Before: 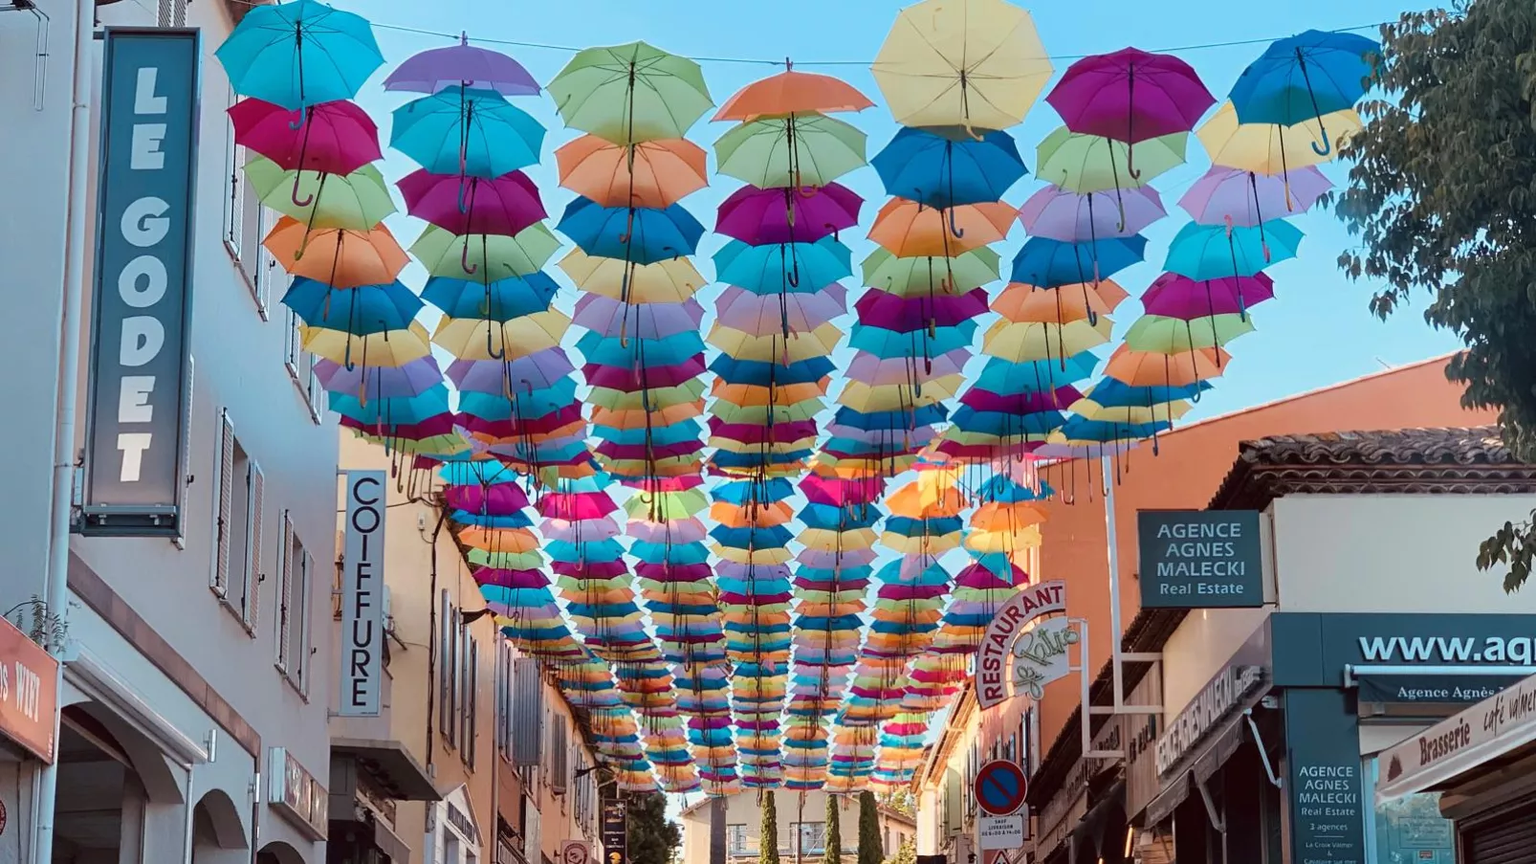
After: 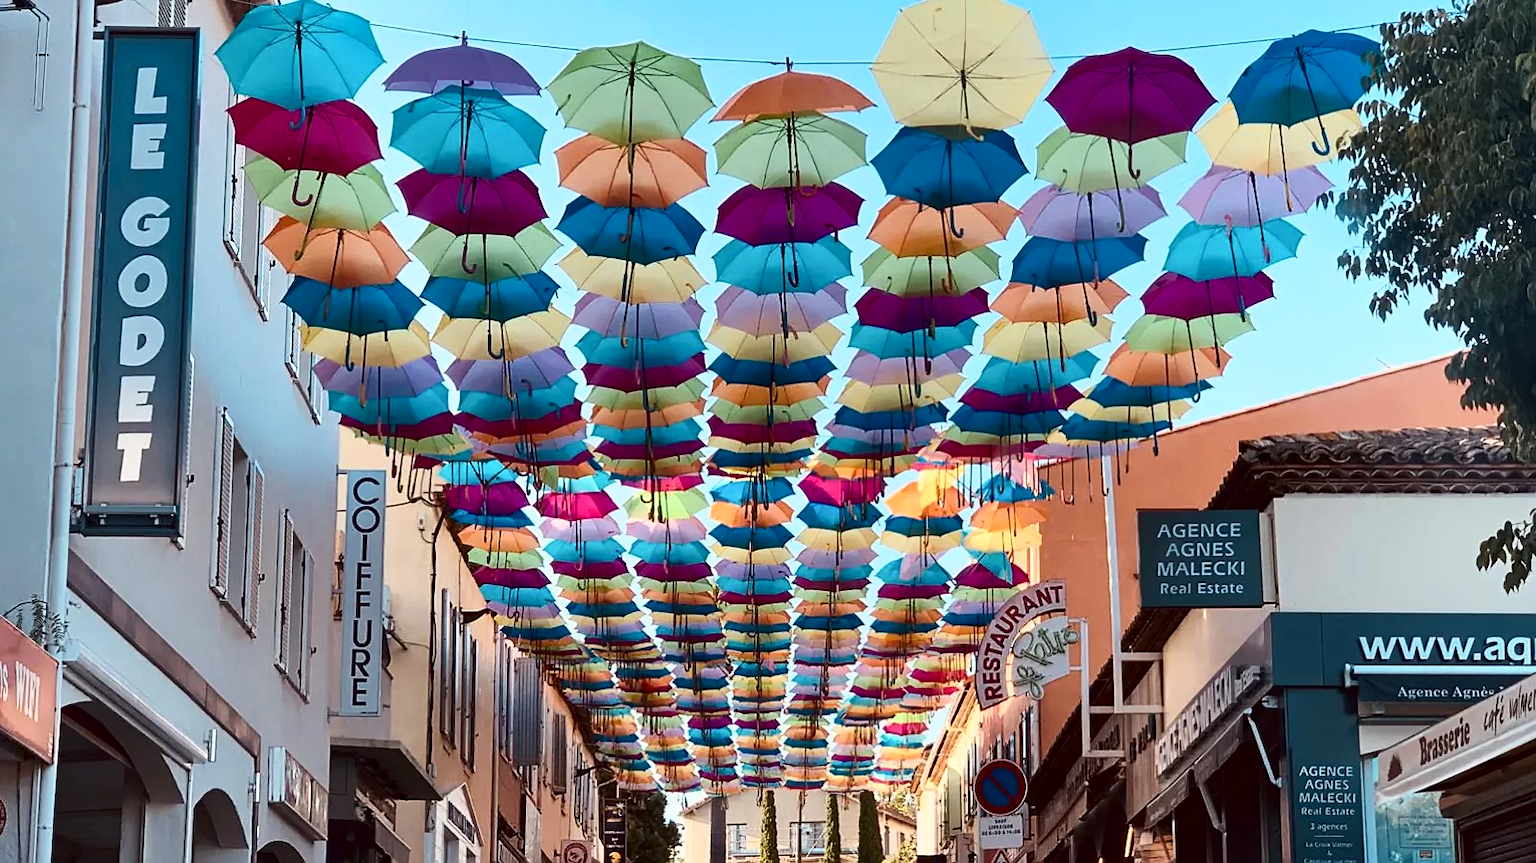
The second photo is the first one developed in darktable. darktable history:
tone curve: curves: ch0 [(0, 0) (0.004, 0.001) (0.133, 0.078) (0.325, 0.241) (0.832, 0.917) (1, 1)], color space Lab, independent channels, preserve colors none
sharpen: radius 1.607, amount 0.364, threshold 1.686
shadows and highlights: soften with gaussian
